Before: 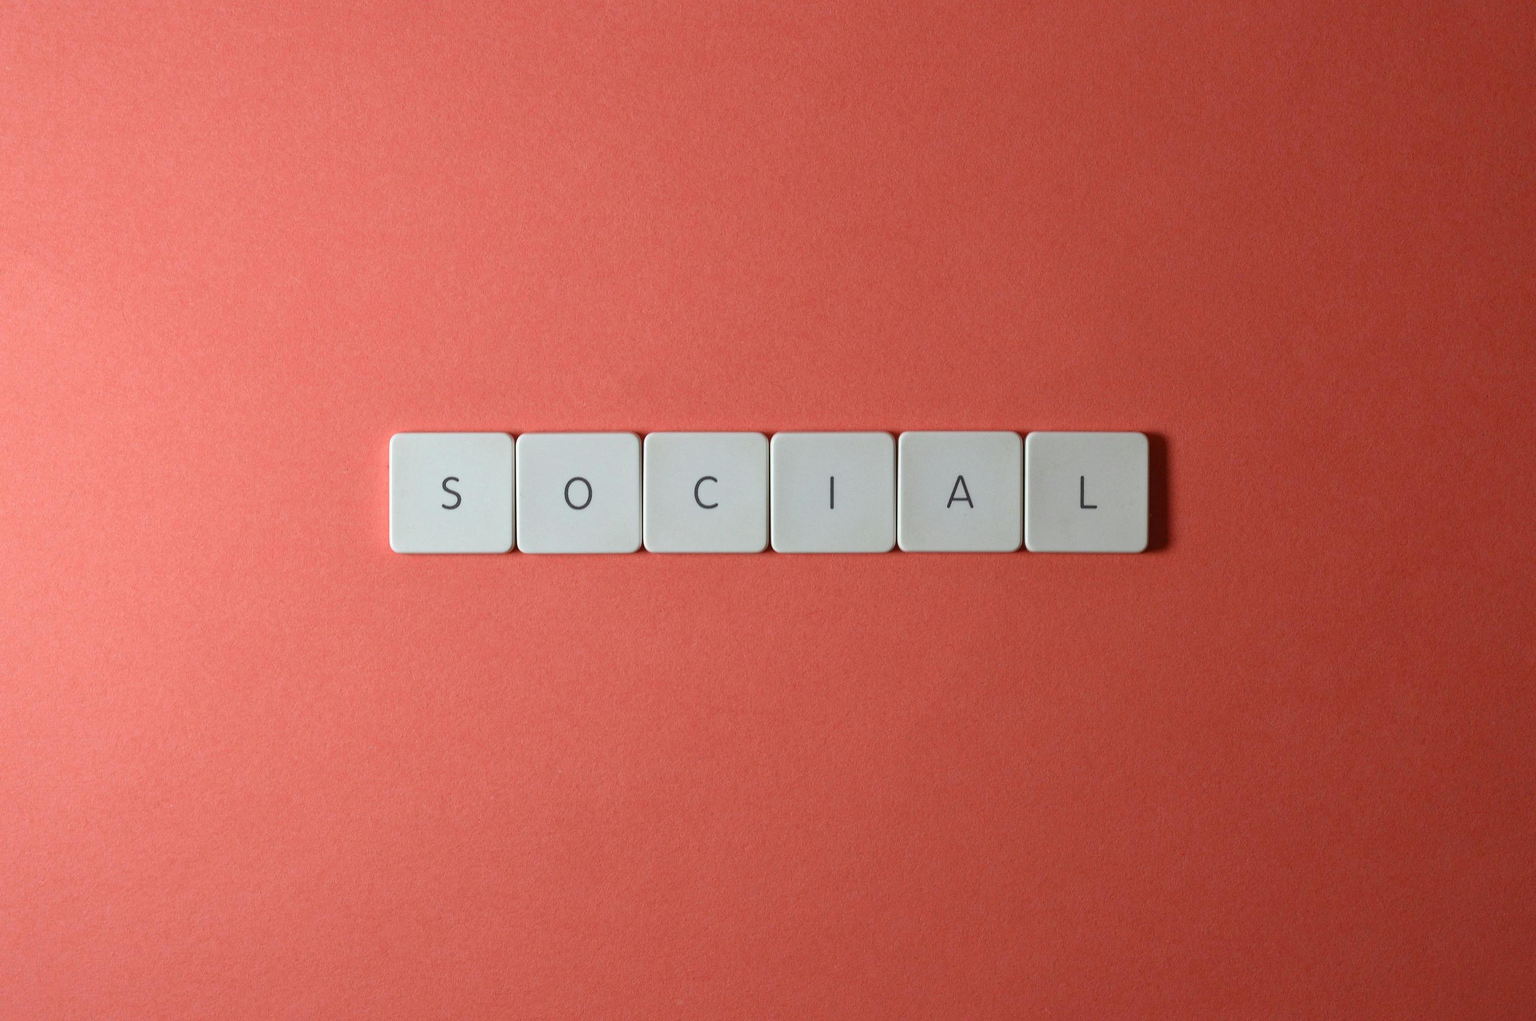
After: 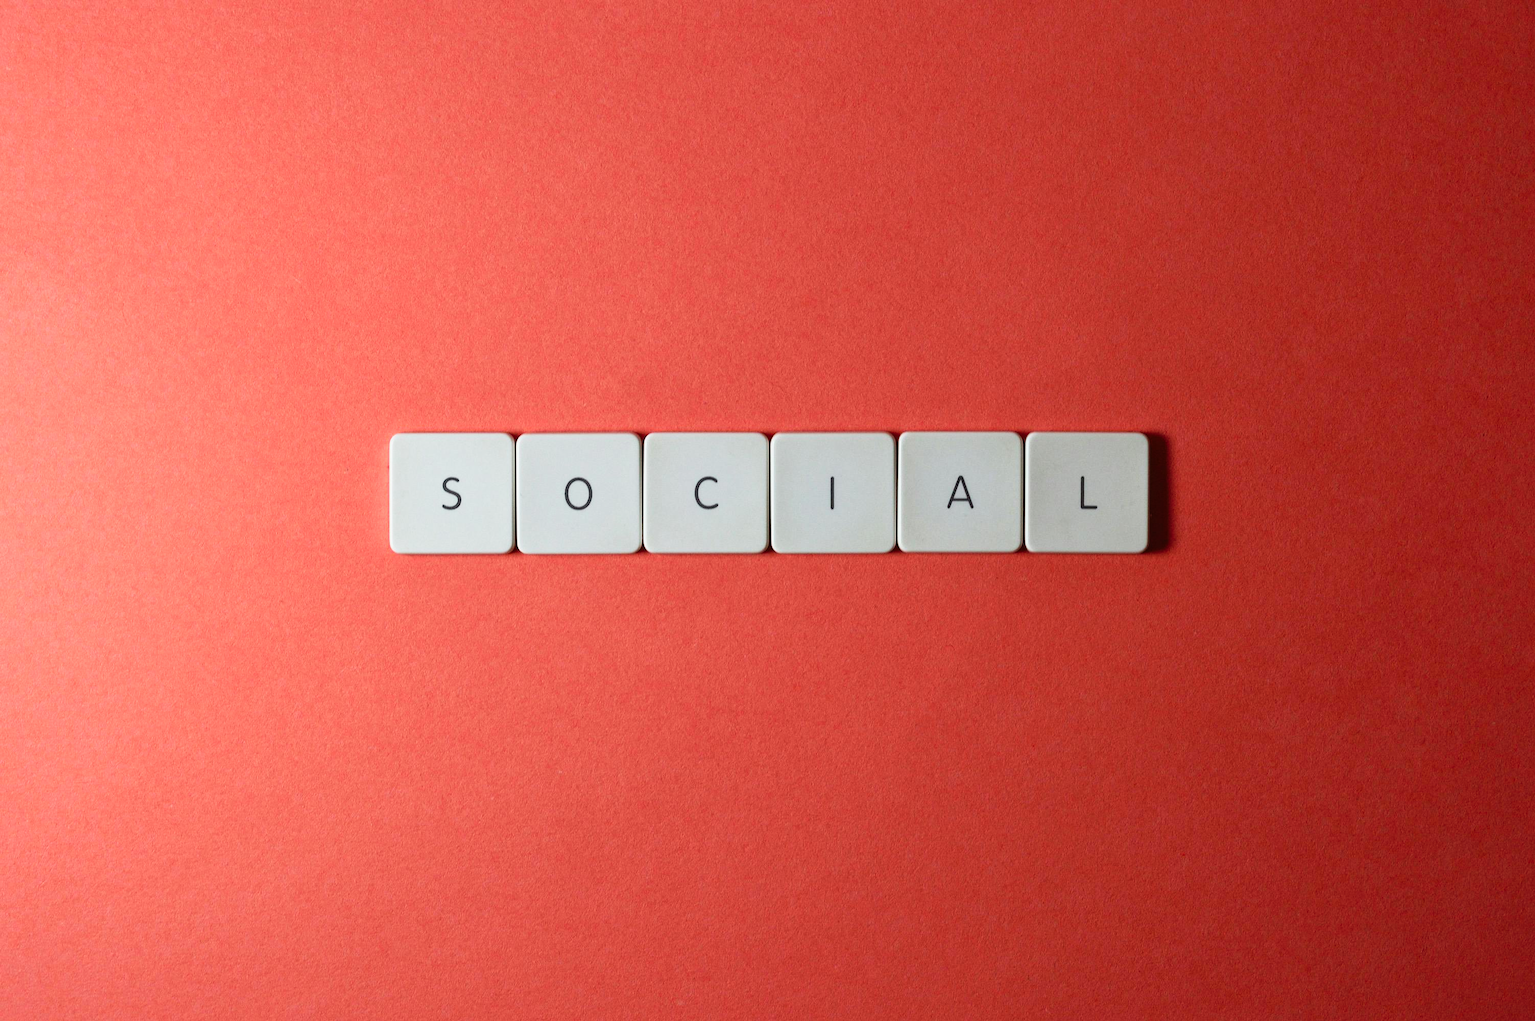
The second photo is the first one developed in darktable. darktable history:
tone curve: curves: ch0 [(0, 0) (0.059, 0.027) (0.178, 0.105) (0.292, 0.233) (0.485, 0.472) (0.837, 0.887) (1, 0.983)]; ch1 [(0, 0) (0.23, 0.166) (0.34, 0.298) (0.371, 0.334) (0.435, 0.413) (0.477, 0.469) (0.499, 0.498) (0.534, 0.551) (0.56, 0.585) (0.754, 0.801) (1, 1)]; ch2 [(0, 0) (0.431, 0.414) (0.498, 0.503) (0.524, 0.531) (0.568, 0.567) (0.6, 0.597) (0.65, 0.651) (0.752, 0.764) (1, 1)], preserve colors none
